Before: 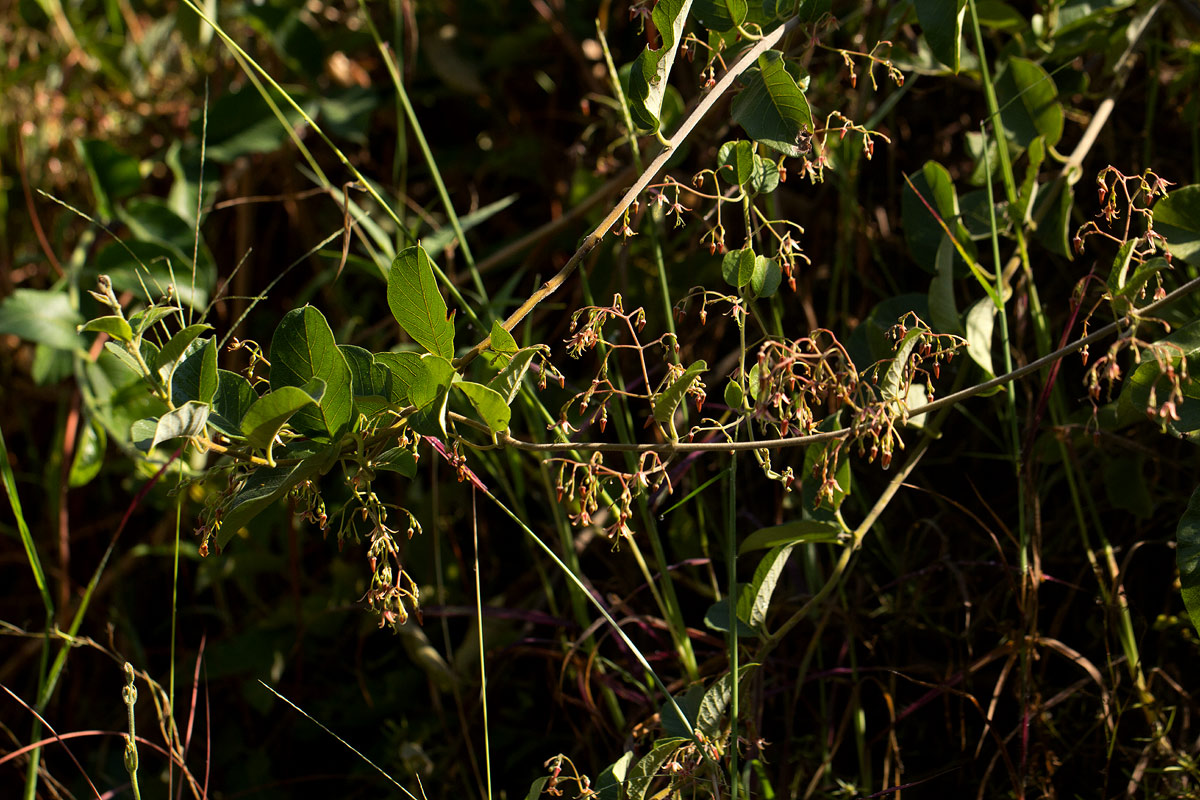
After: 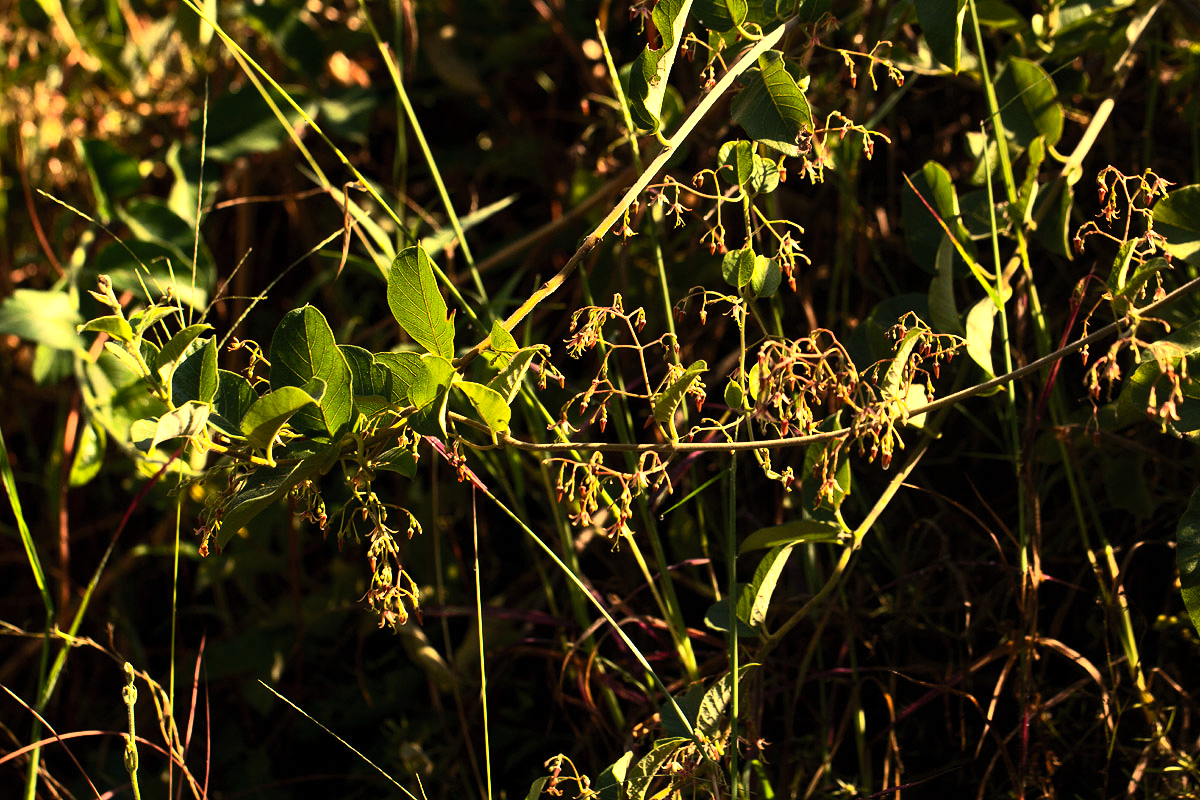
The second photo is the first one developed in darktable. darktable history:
tone equalizer: -8 EV -0.75 EV, -7 EV -0.7 EV, -6 EV -0.6 EV, -5 EV -0.4 EV, -3 EV 0.4 EV, -2 EV 0.6 EV, -1 EV 0.7 EV, +0 EV 0.75 EV, edges refinement/feathering 500, mask exposure compensation -1.57 EV, preserve details no
exposure: exposure 0.207 EV, compensate highlight preservation false
white balance: red 1.138, green 0.996, blue 0.812
contrast brightness saturation: contrast 0.2, brightness 0.15, saturation 0.14
